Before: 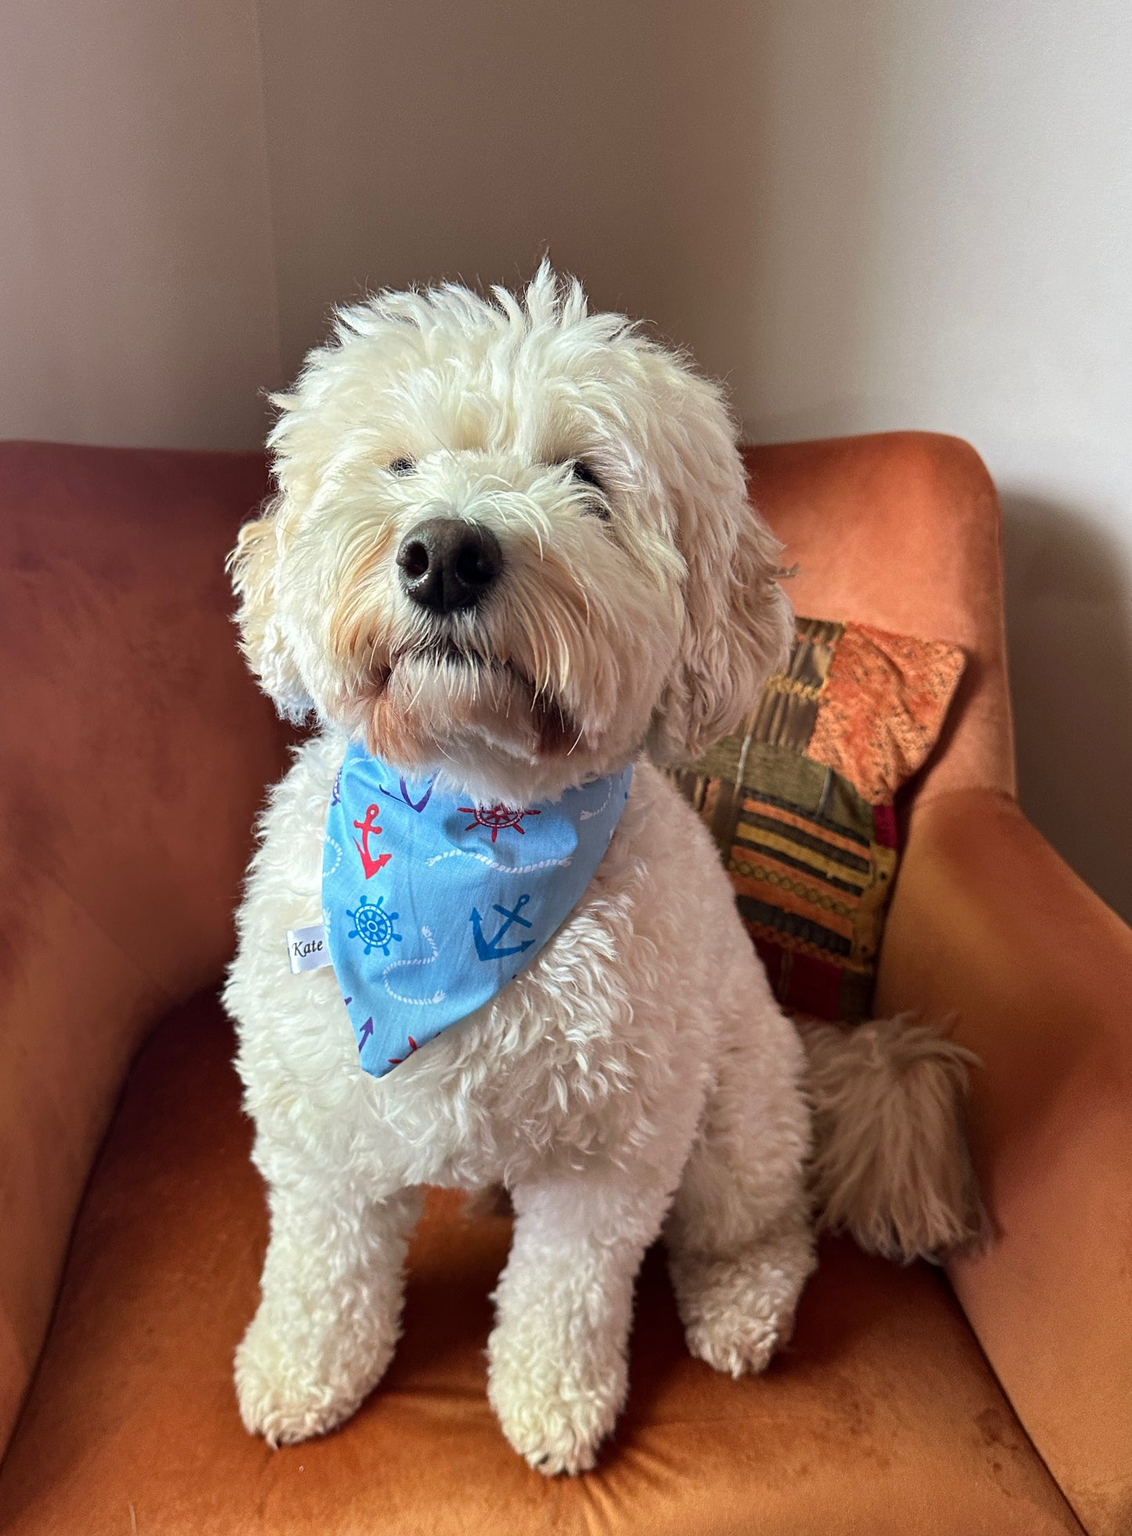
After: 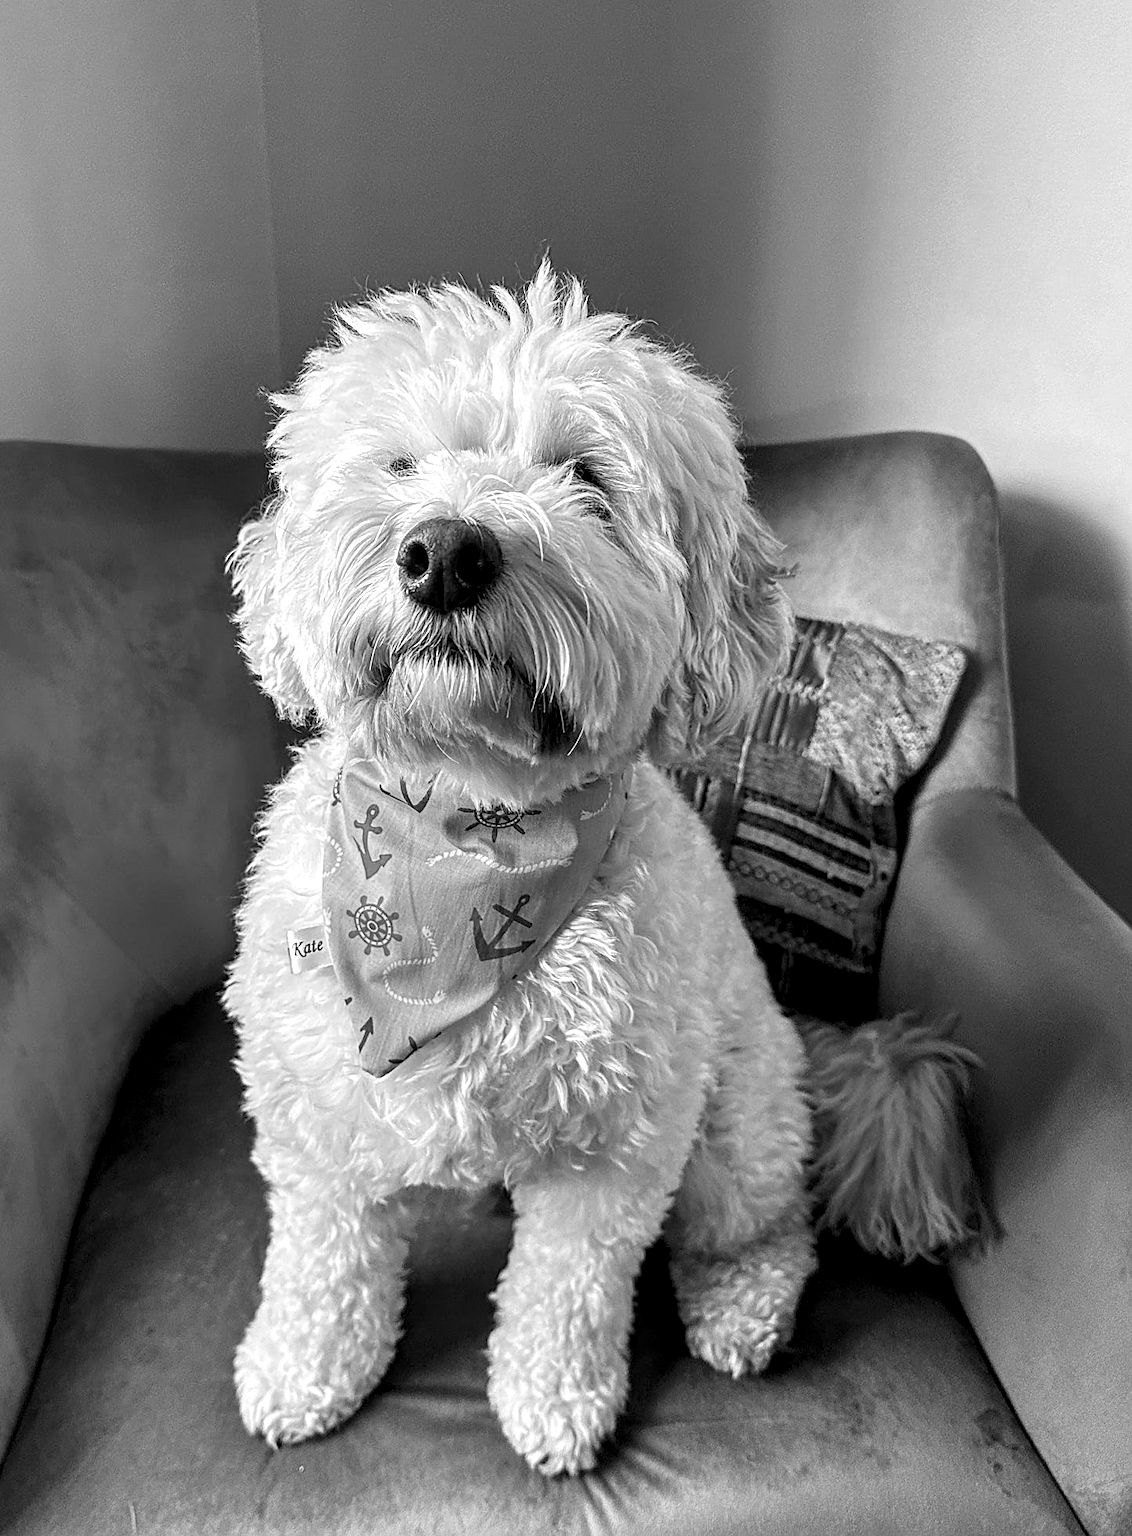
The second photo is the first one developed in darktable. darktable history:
local contrast: highlights 60%, shadows 60%, detail 160%
contrast brightness saturation: contrast 0.07, brightness 0.08, saturation 0.18
monochrome: a 30.25, b 92.03
sharpen: on, module defaults
color calibration: illuminant as shot in camera, x 0.358, y 0.373, temperature 4628.91 K
